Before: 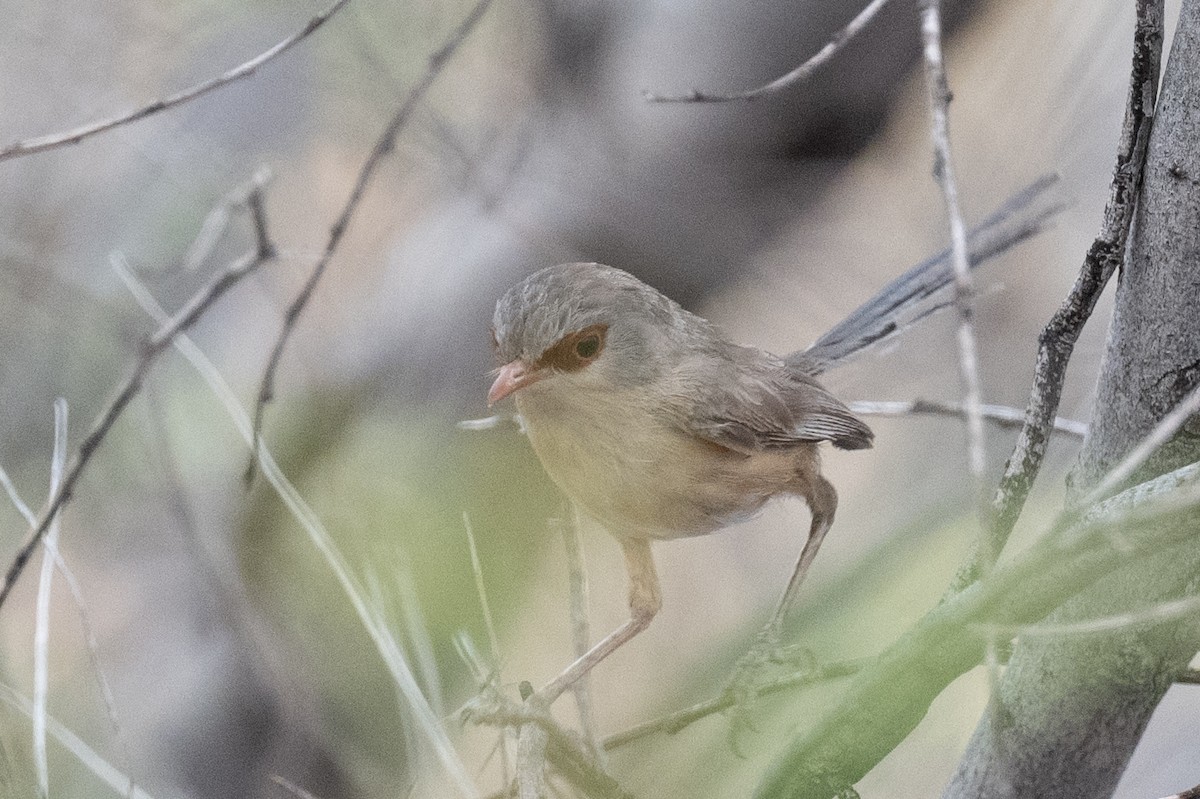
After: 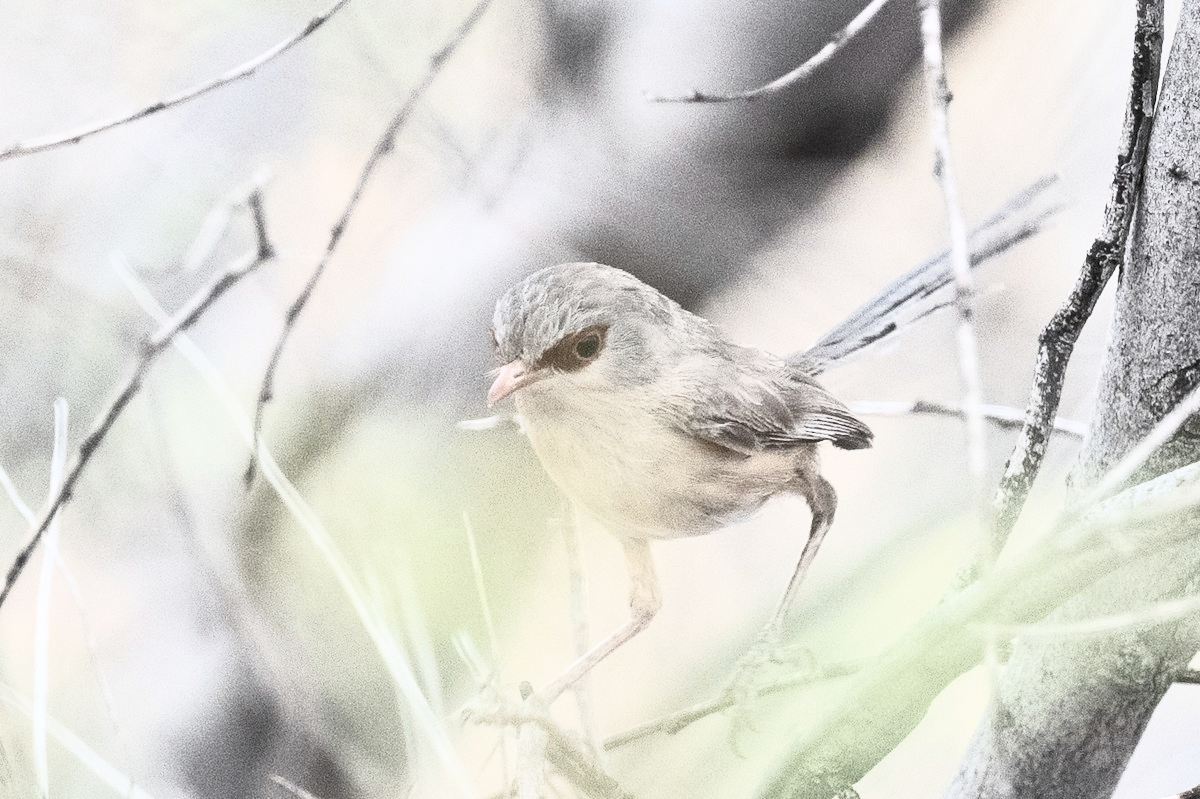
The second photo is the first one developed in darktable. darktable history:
contrast brightness saturation: contrast 0.58, brightness 0.578, saturation -0.345
